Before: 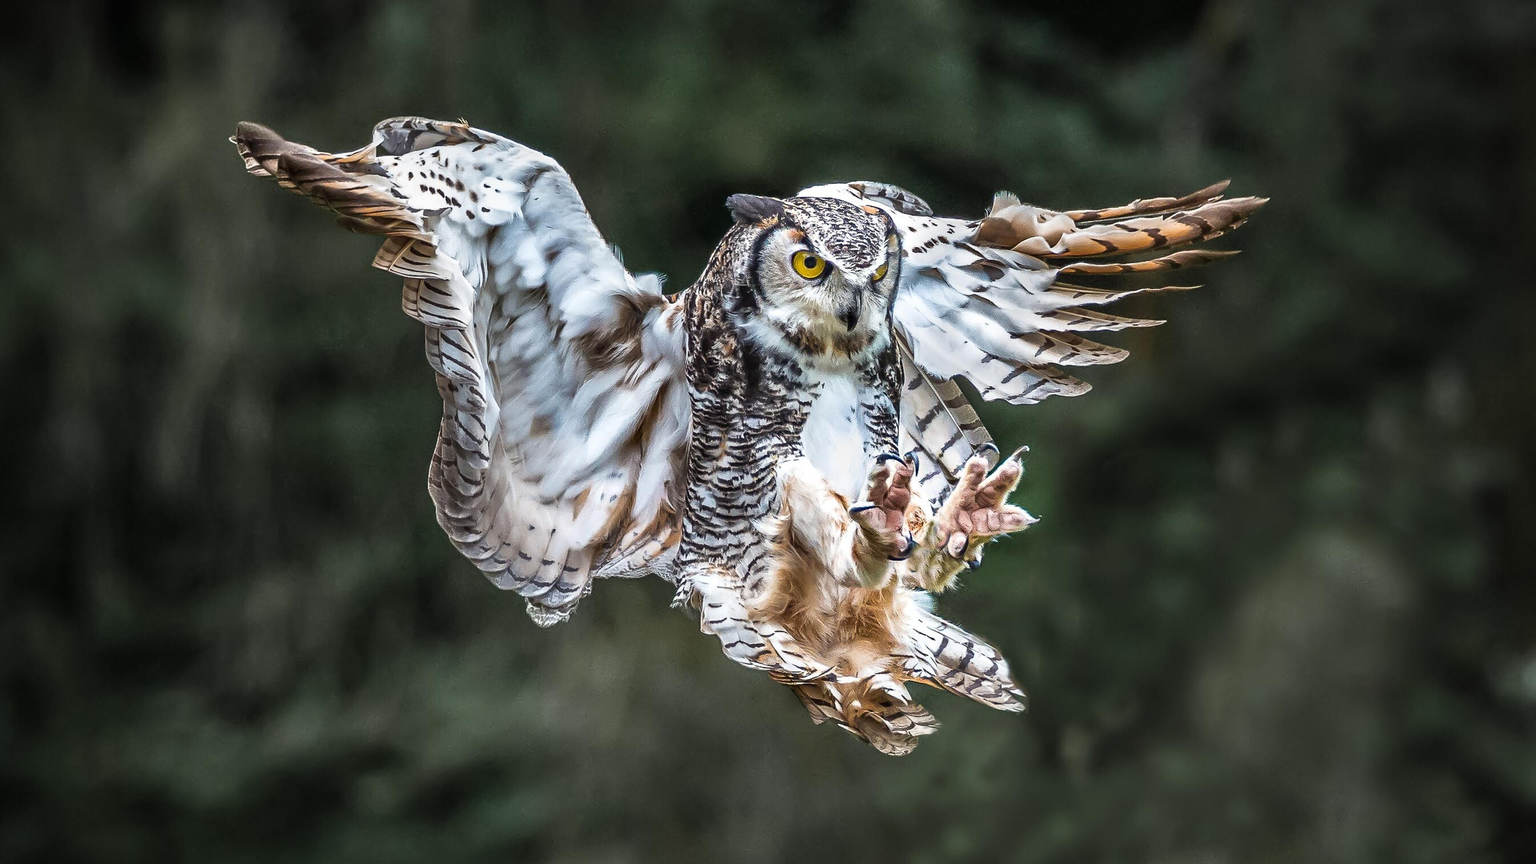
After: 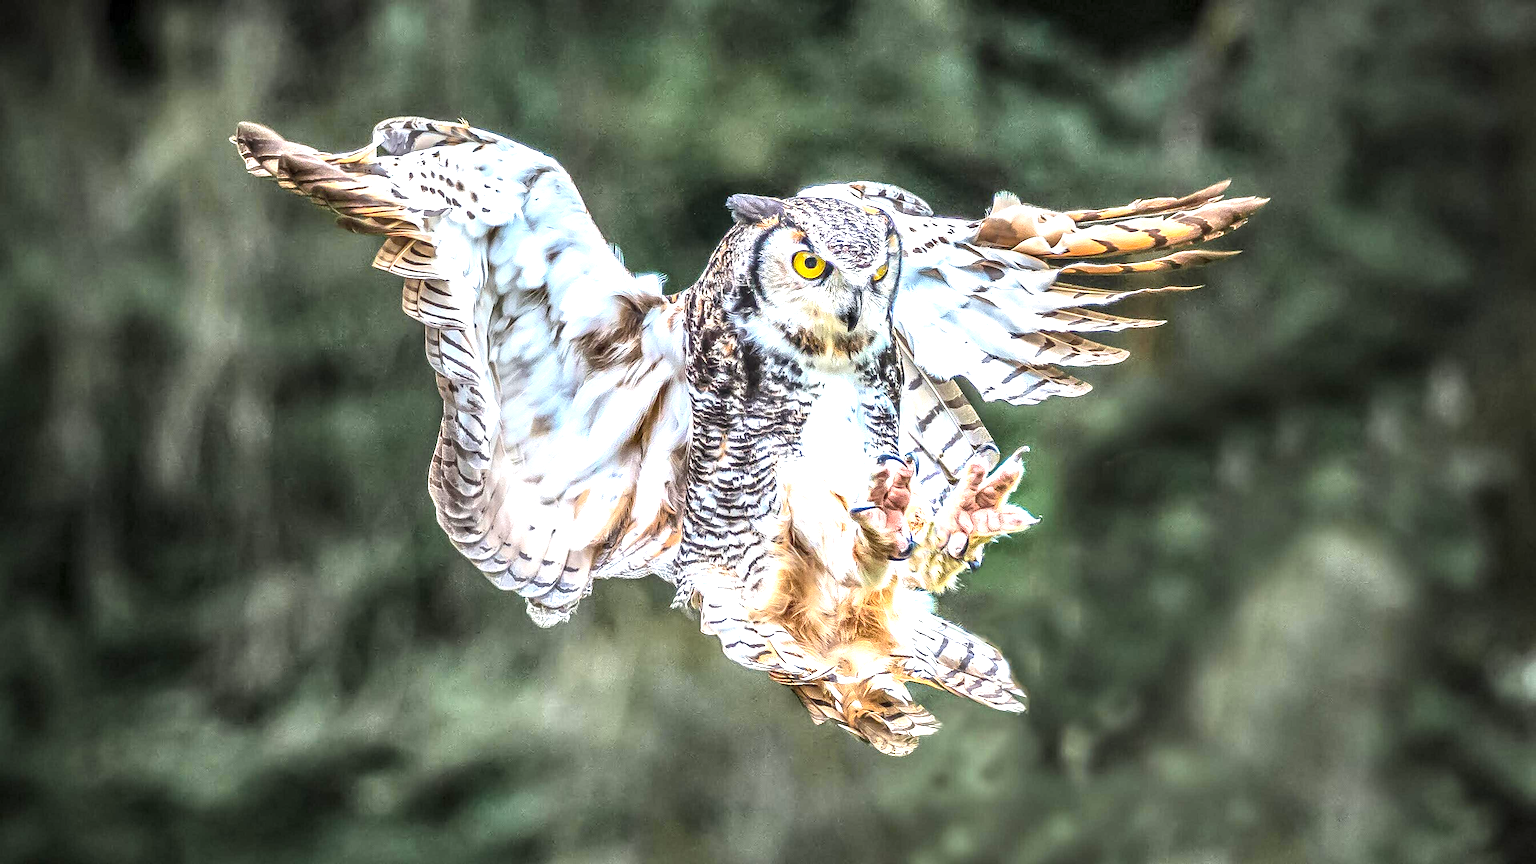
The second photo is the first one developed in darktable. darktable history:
contrast brightness saturation: contrast 0.198, brightness 0.164, saturation 0.215
local contrast: highlights 63%, detail 143%, midtone range 0.43
exposure: exposure 1.144 EV, compensate highlight preservation false
